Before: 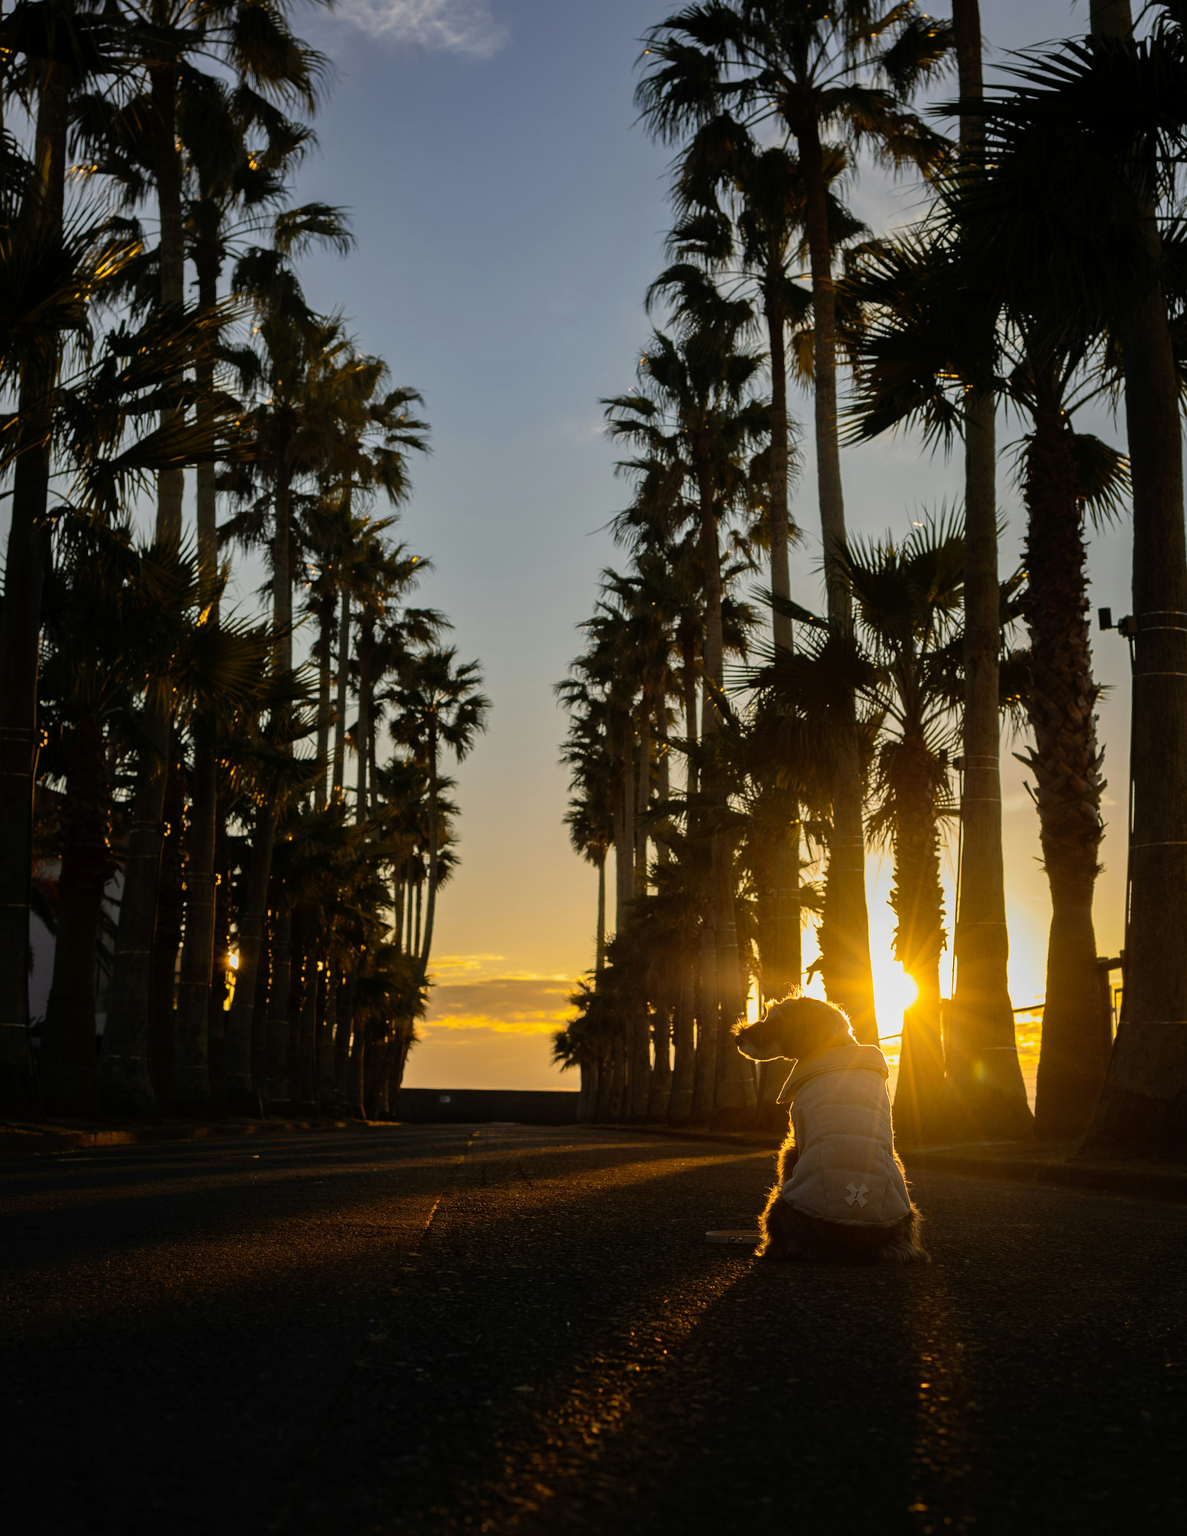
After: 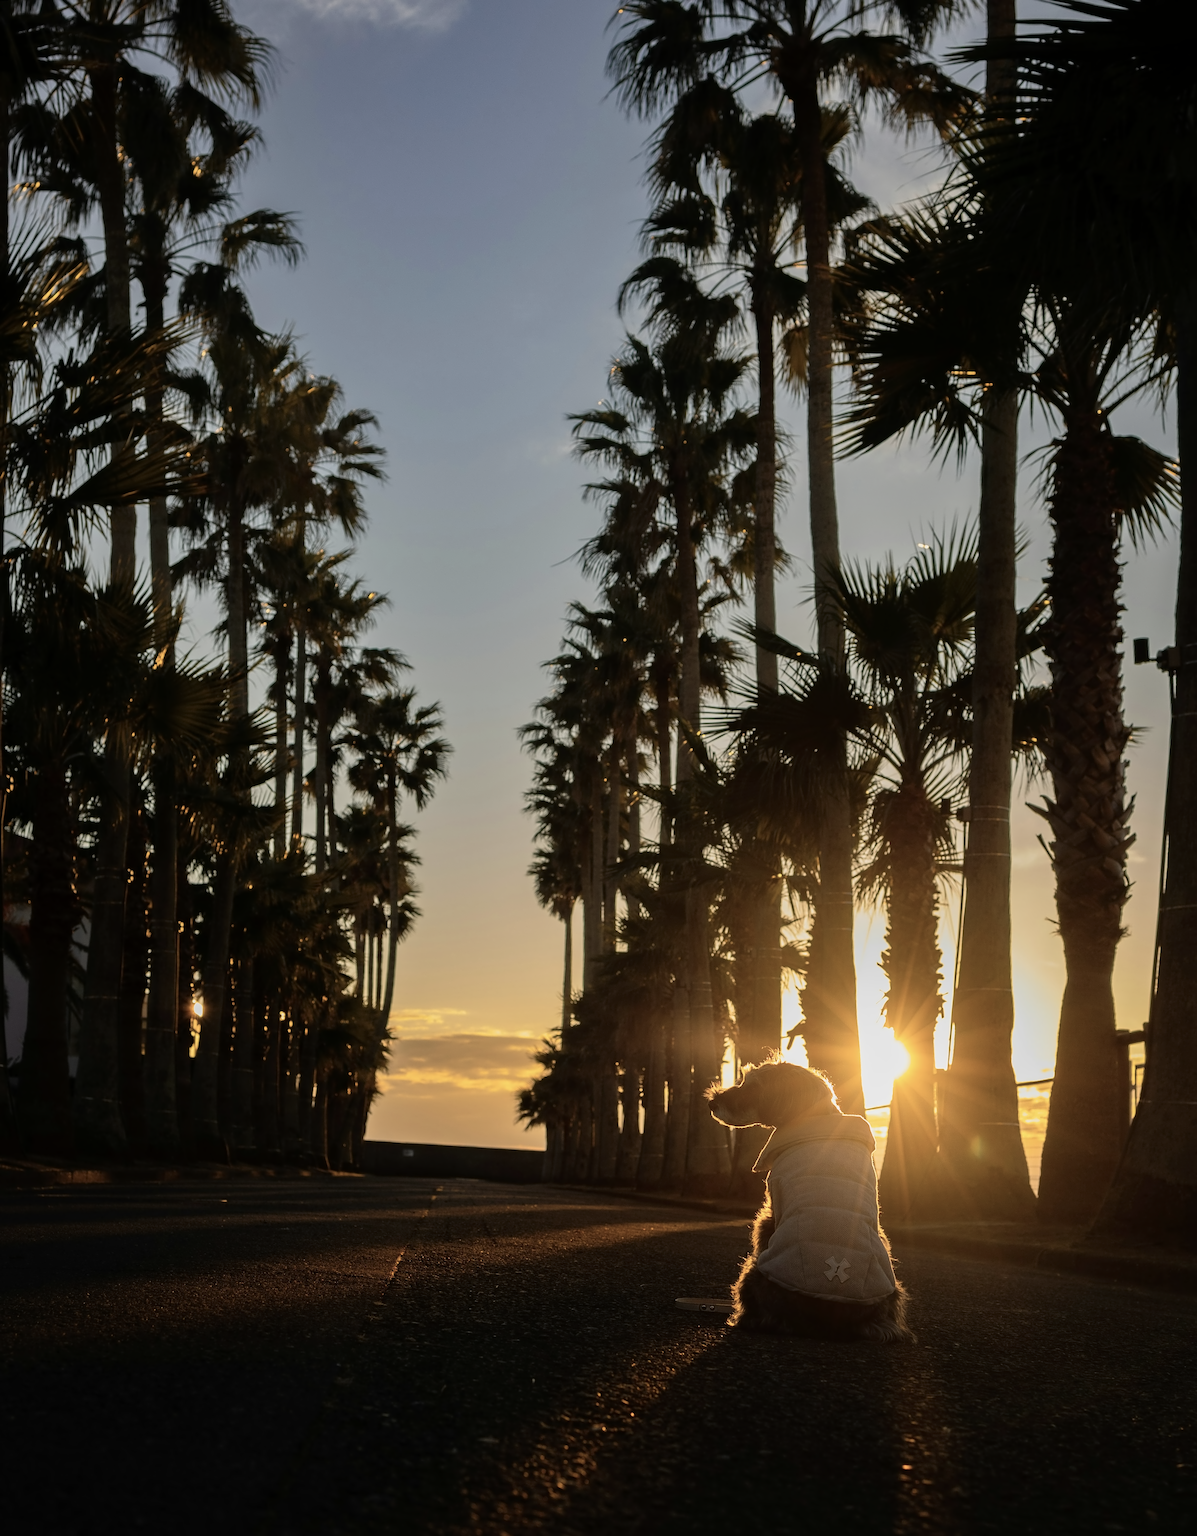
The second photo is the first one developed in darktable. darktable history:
color balance: input saturation 80.07%
contrast equalizer: y [[0.5 ×4, 0.524, 0.59], [0.5 ×6], [0.5 ×6], [0, 0, 0, 0.01, 0.045, 0.012], [0, 0, 0, 0.044, 0.195, 0.131]]
rotate and perspective: rotation 0.062°, lens shift (vertical) 0.115, lens shift (horizontal) -0.133, crop left 0.047, crop right 0.94, crop top 0.061, crop bottom 0.94
